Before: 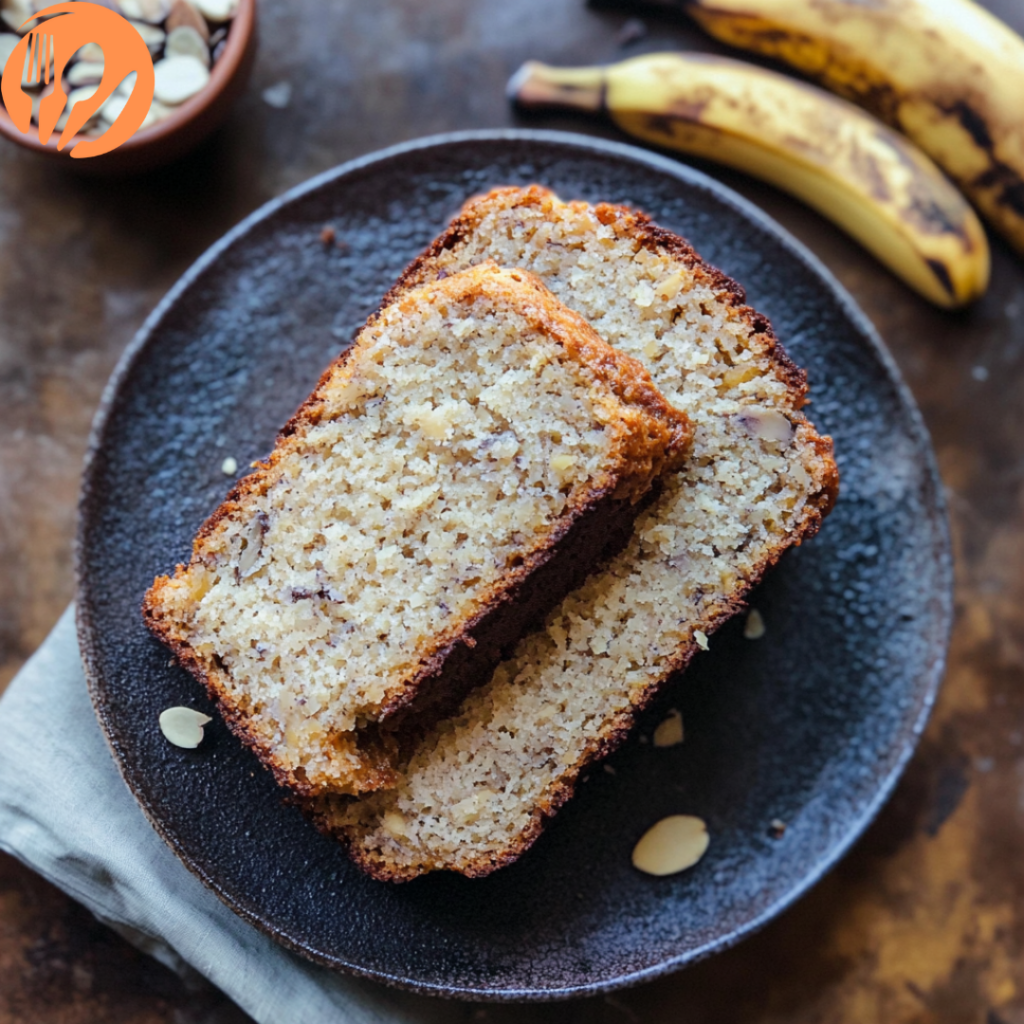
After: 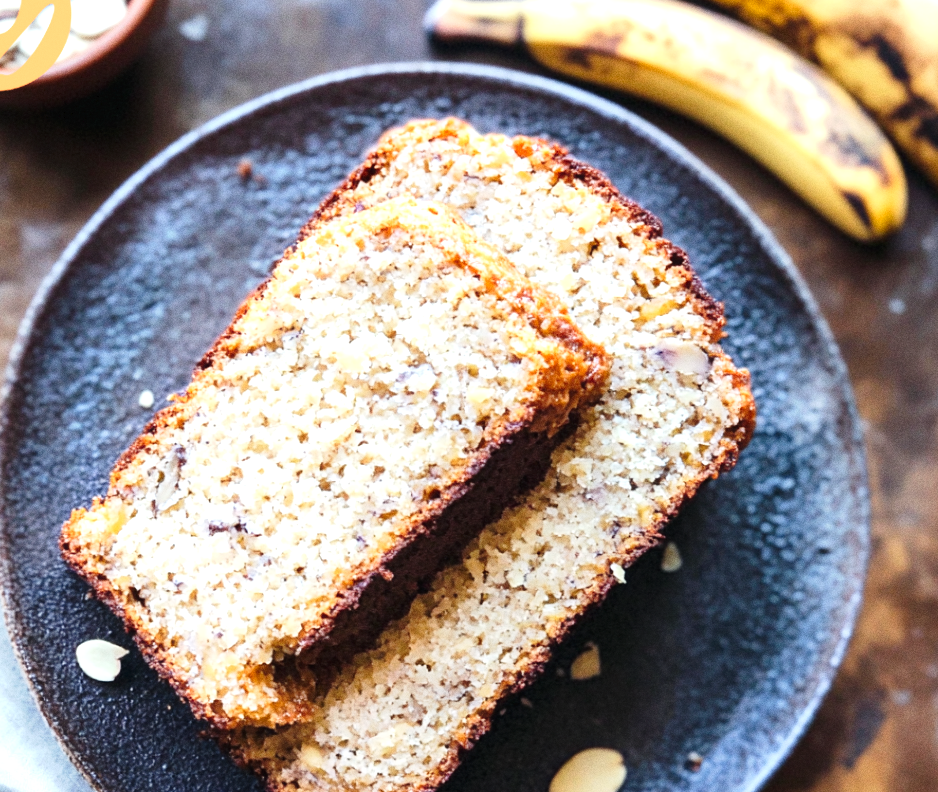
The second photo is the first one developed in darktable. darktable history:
exposure: exposure 1 EV, compensate highlight preservation false
tone curve: curves: ch0 [(0, 0) (0.003, 0.019) (0.011, 0.019) (0.025, 0.026) (0.044, 0.043) (0.069, 0.066) (0.1, 0.095) (0.136, 0.133) (0.177, 0.181) (0.224, 0.233) (0.277, 0.302) (0.335, 0.375) (0.399, 0.452) (0.468, 0.532) (0.543, 0.609) (0.623, 0.695) (0.709, 0.775) (0.801, 0.865) (0.898, 0.932) (1, 1)], preserve colors none
crop: left 8.155%, top 6.611%, bottom 15.385%
grain: coarseness 0.09 ISO
